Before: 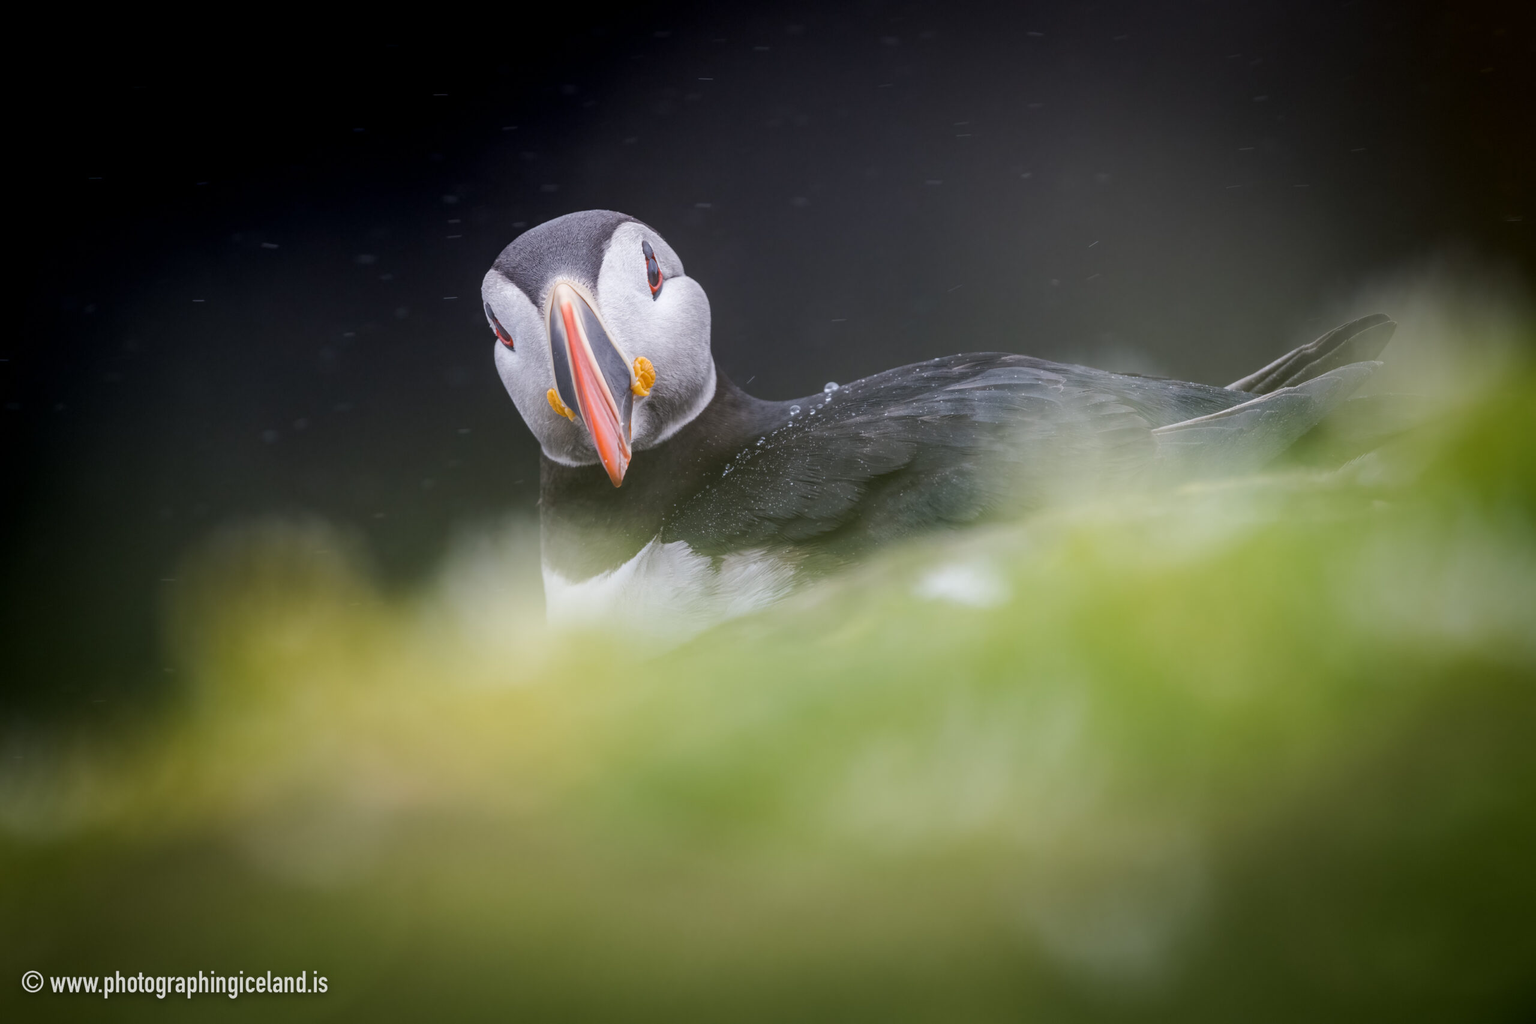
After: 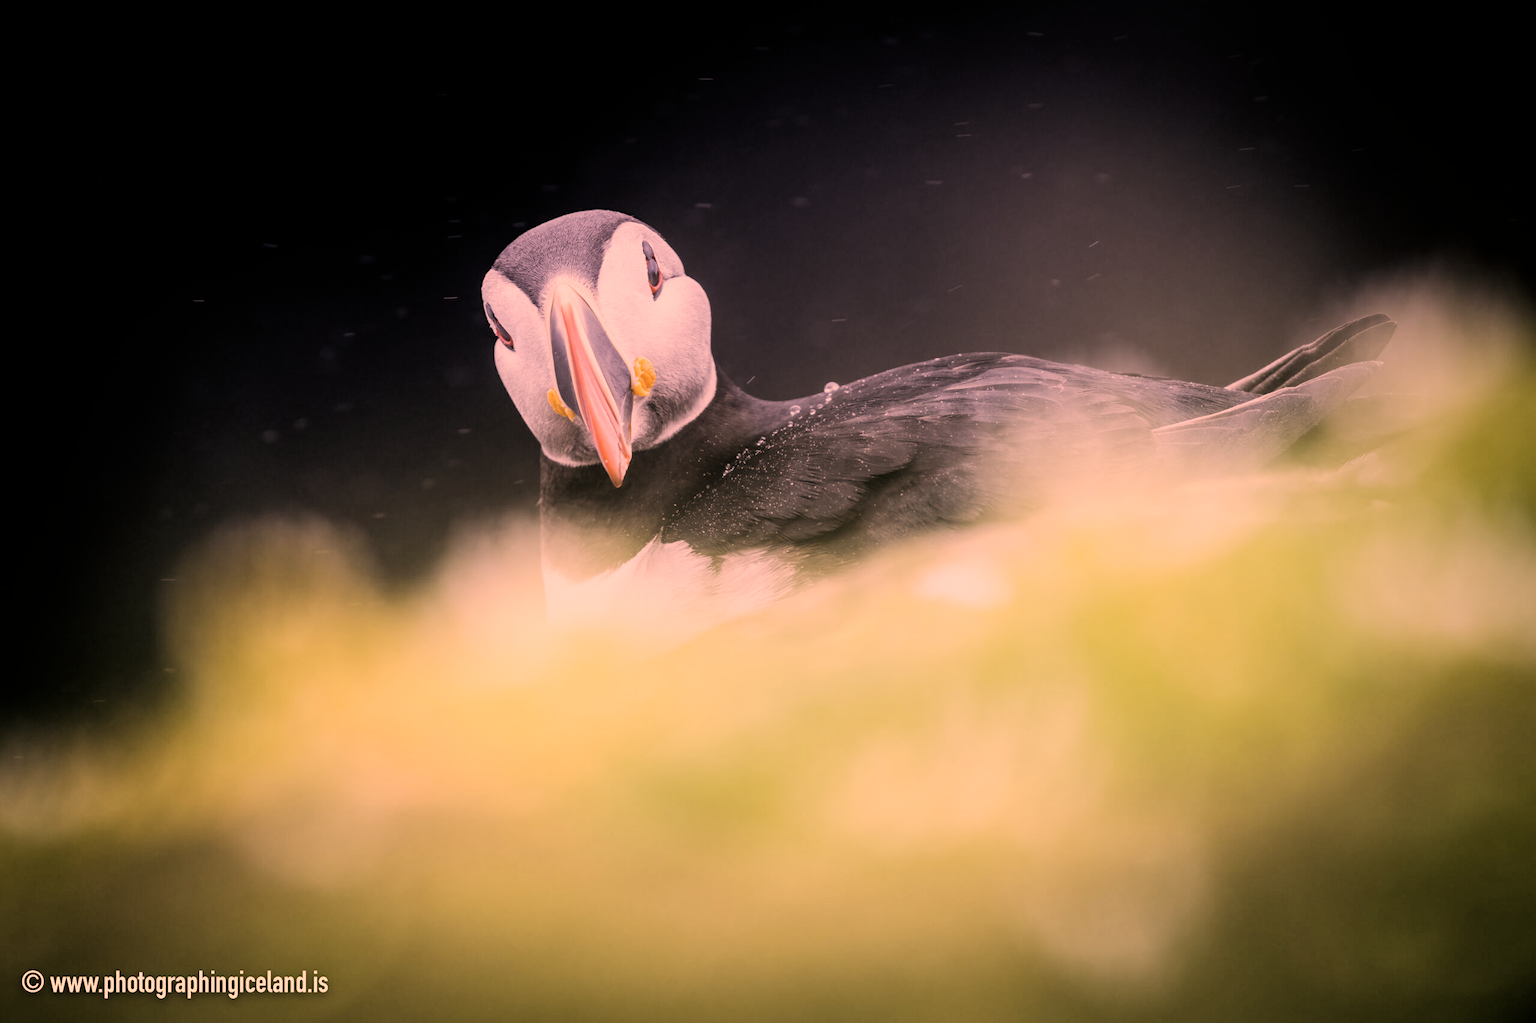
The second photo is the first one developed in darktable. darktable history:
graduated density: hue 238.83°, saturation 50%
exposure: black level correction 0, exposure 1 EV, compensate highlight preservation false
filmic rgb: black relative exposure -5 EV, hardness 2.88, contrast 1.3, highlights saturation mix -10%
color correction: highlights a* 40, highlights b* 40, saturation 0.69
